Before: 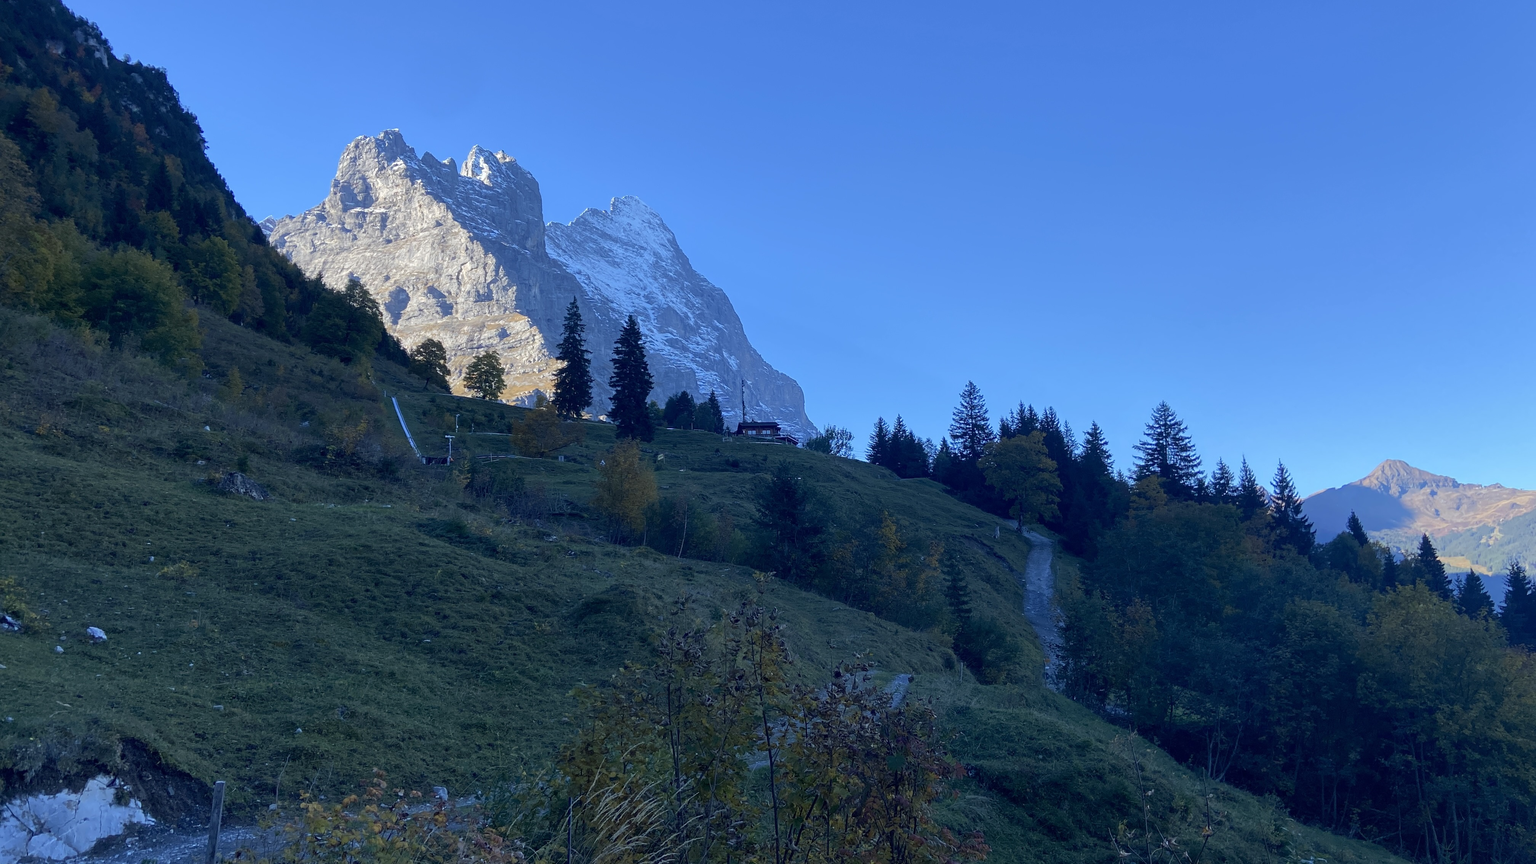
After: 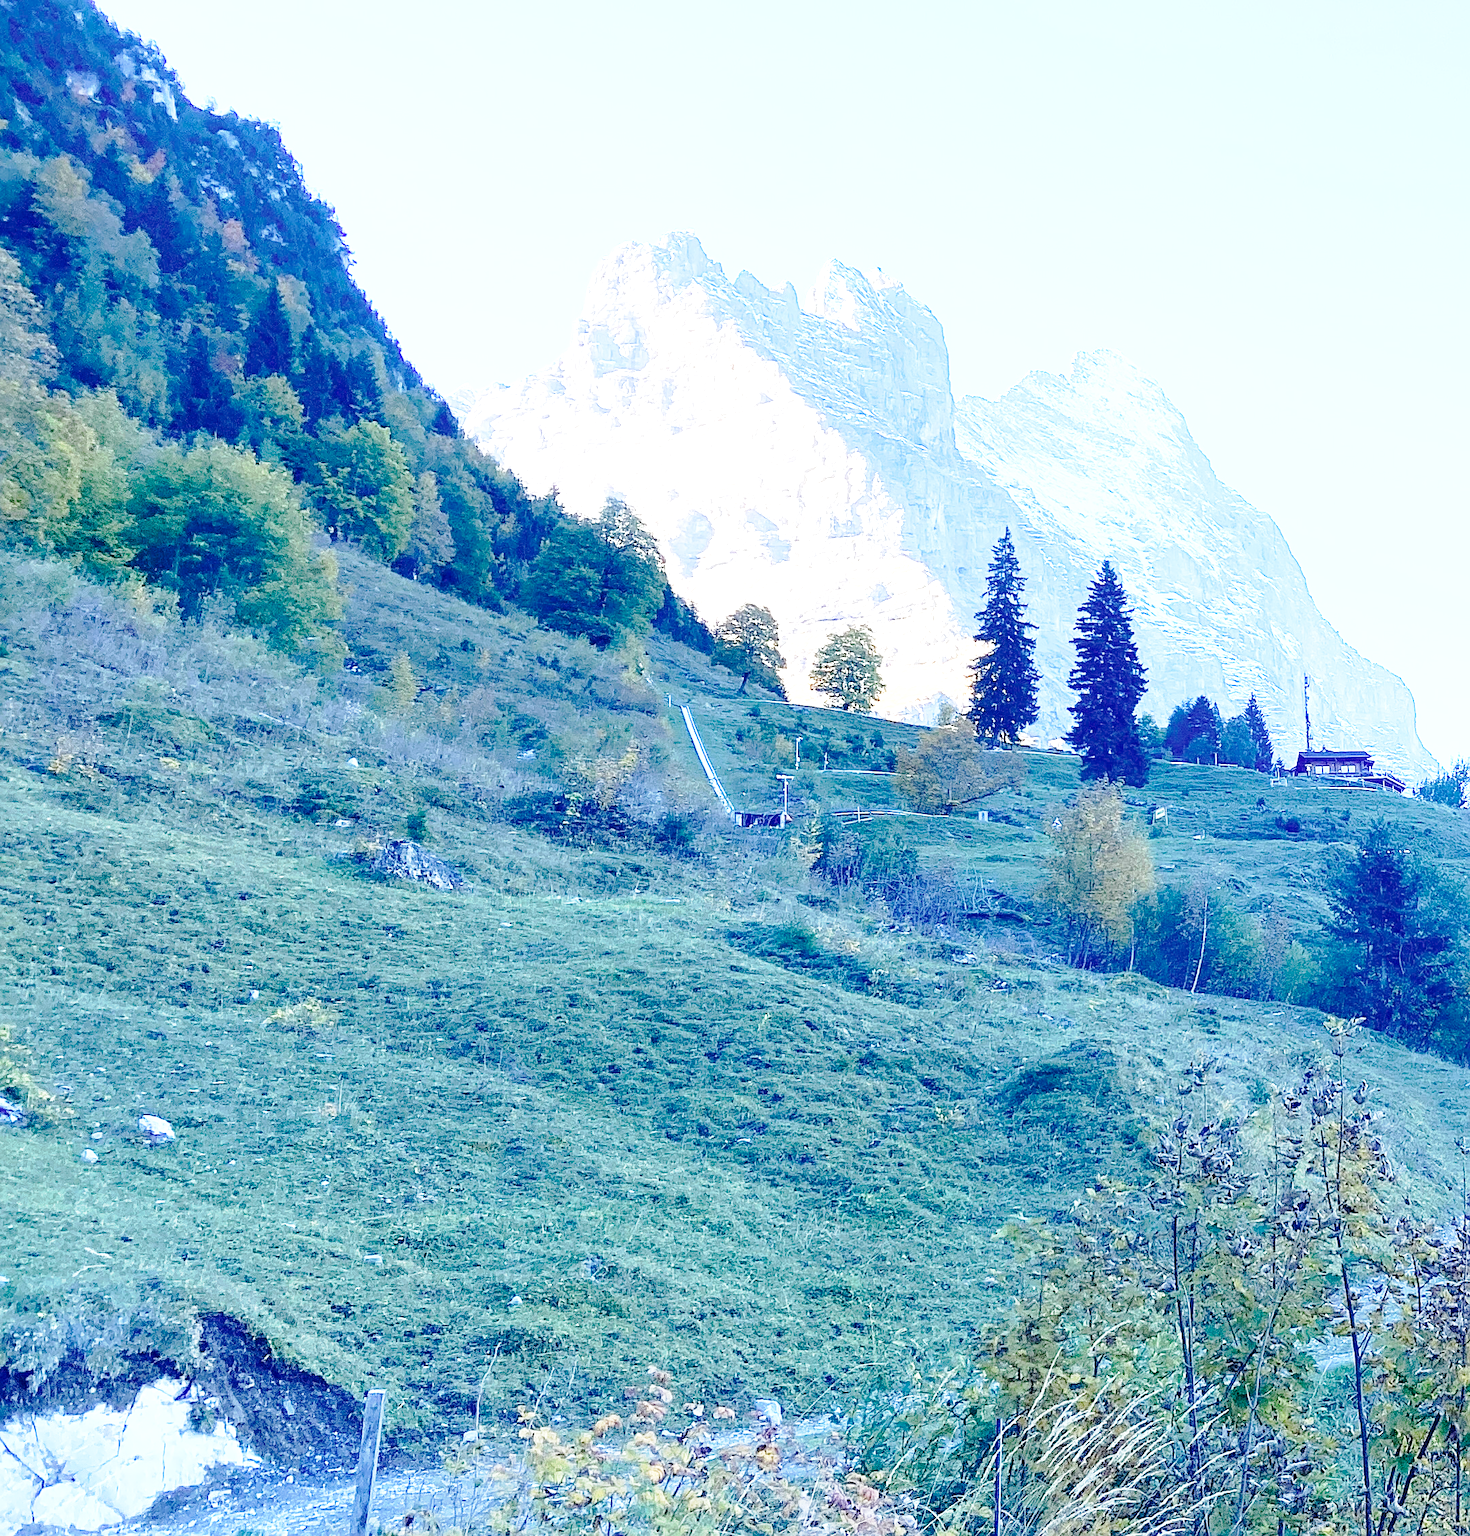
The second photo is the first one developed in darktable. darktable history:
crop: left 0.587%, right 45.588%, bottom 0.086%
contrast brightness saturation: saturation -0.05
sharpen: on, module defaults
exposure: exposure 2 EV, compensate exposure bias true, compensate highlight preservation false
tone curve: curves: ch0 [(0, 0) (0.003, 0.004) (0.011, 0.015) (0.025, 0.033) (0.044, 0.058) (0.069, 0.091) (0.1, 0.131) (0.136, 0.178) (0.177, 0.232) (0.224, 0.294) (0.277, 0.362) (0.335, 0.434) (0.399, 0.512) (0.468, 0.582) (0.543, 0.646) (0.623, 0.713) (0.709, 0.783) (0.801, 0.876) (0.898, 0.938) (1, 1)], preserve colors none
base curve: curves: ch0 [(0, 0) (0.028, 0.03) (0.121, 0.232) (0.46, 0.748) (0.859, 0.968) (1, 1)], preserve colors none
